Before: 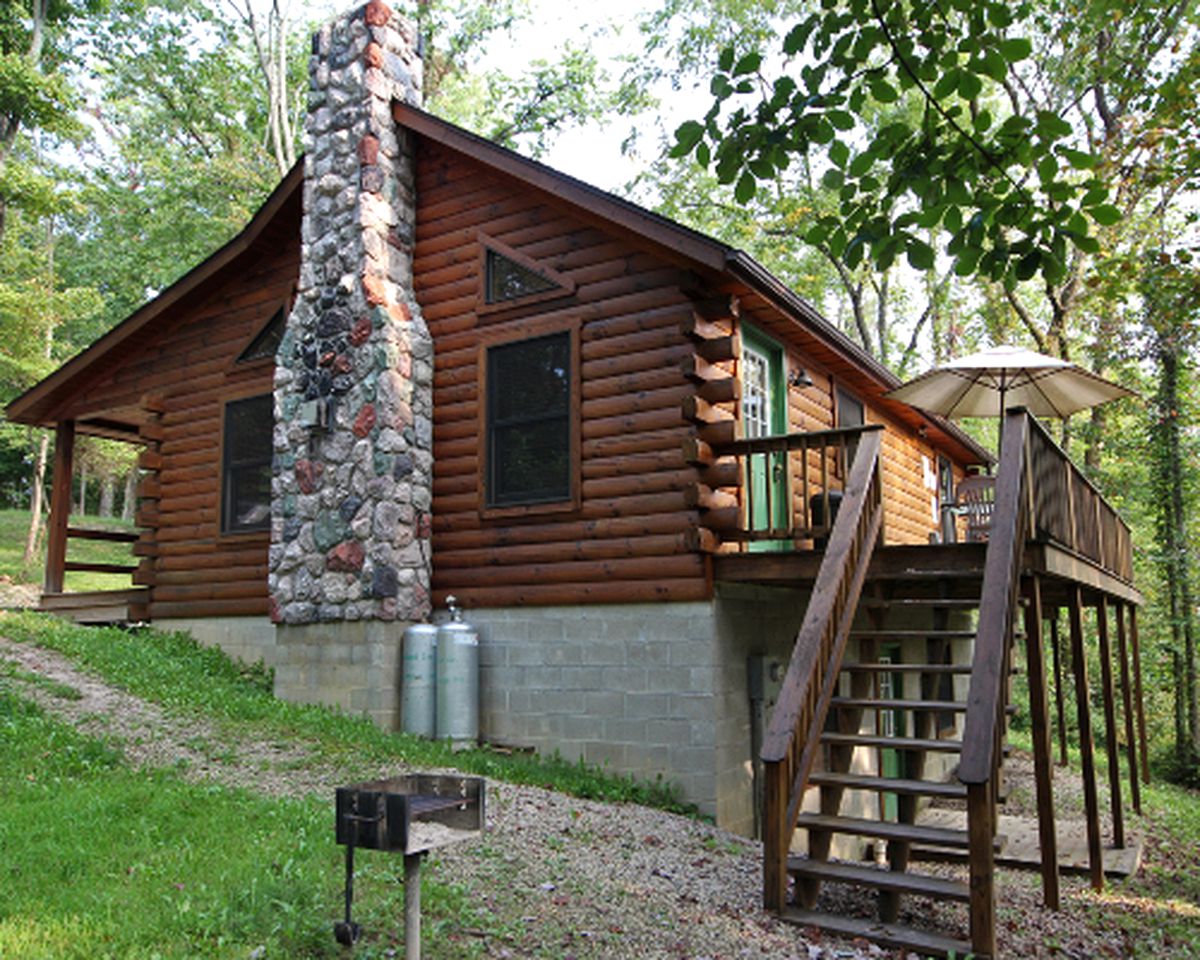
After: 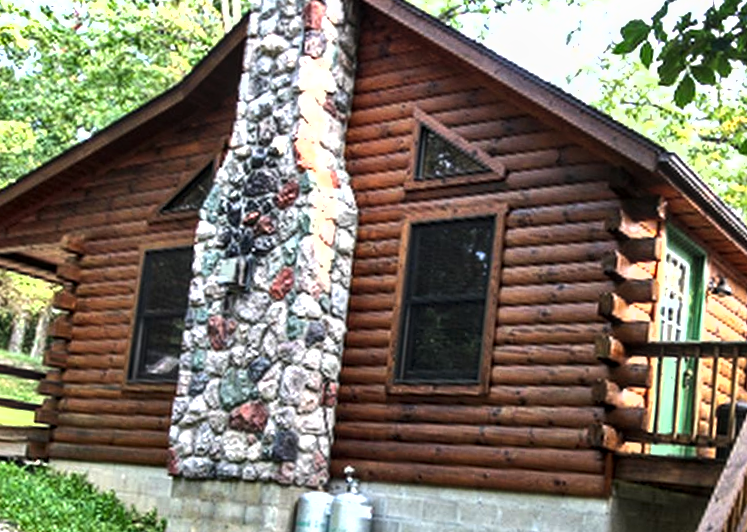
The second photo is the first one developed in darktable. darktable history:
crop and rotate: angle -5.99°, left 2.214%, top 7.021%, right 27.75%, bottom 30.585%
local contrast: highlights 62%, detail 143%, midtone range 0.434
exposure: black level correction 0, exposure 0.698 EV, compensate highlight preservation false
shadows and highlights: soften with gaussian
tone equalizer: -8 EV -0.771 EV, -7 EV -0.677 EV, -6 EV -0.563 EV, -5 EV -0.418 EV, -3 EV 0.388 EV, -2 EV 0.6 EV, -1 EV 0.693 EV, +0 EV 0.758 EV, edges refinement/feathering 500, mask exposure compensation -1.57 EV, preserve details no
